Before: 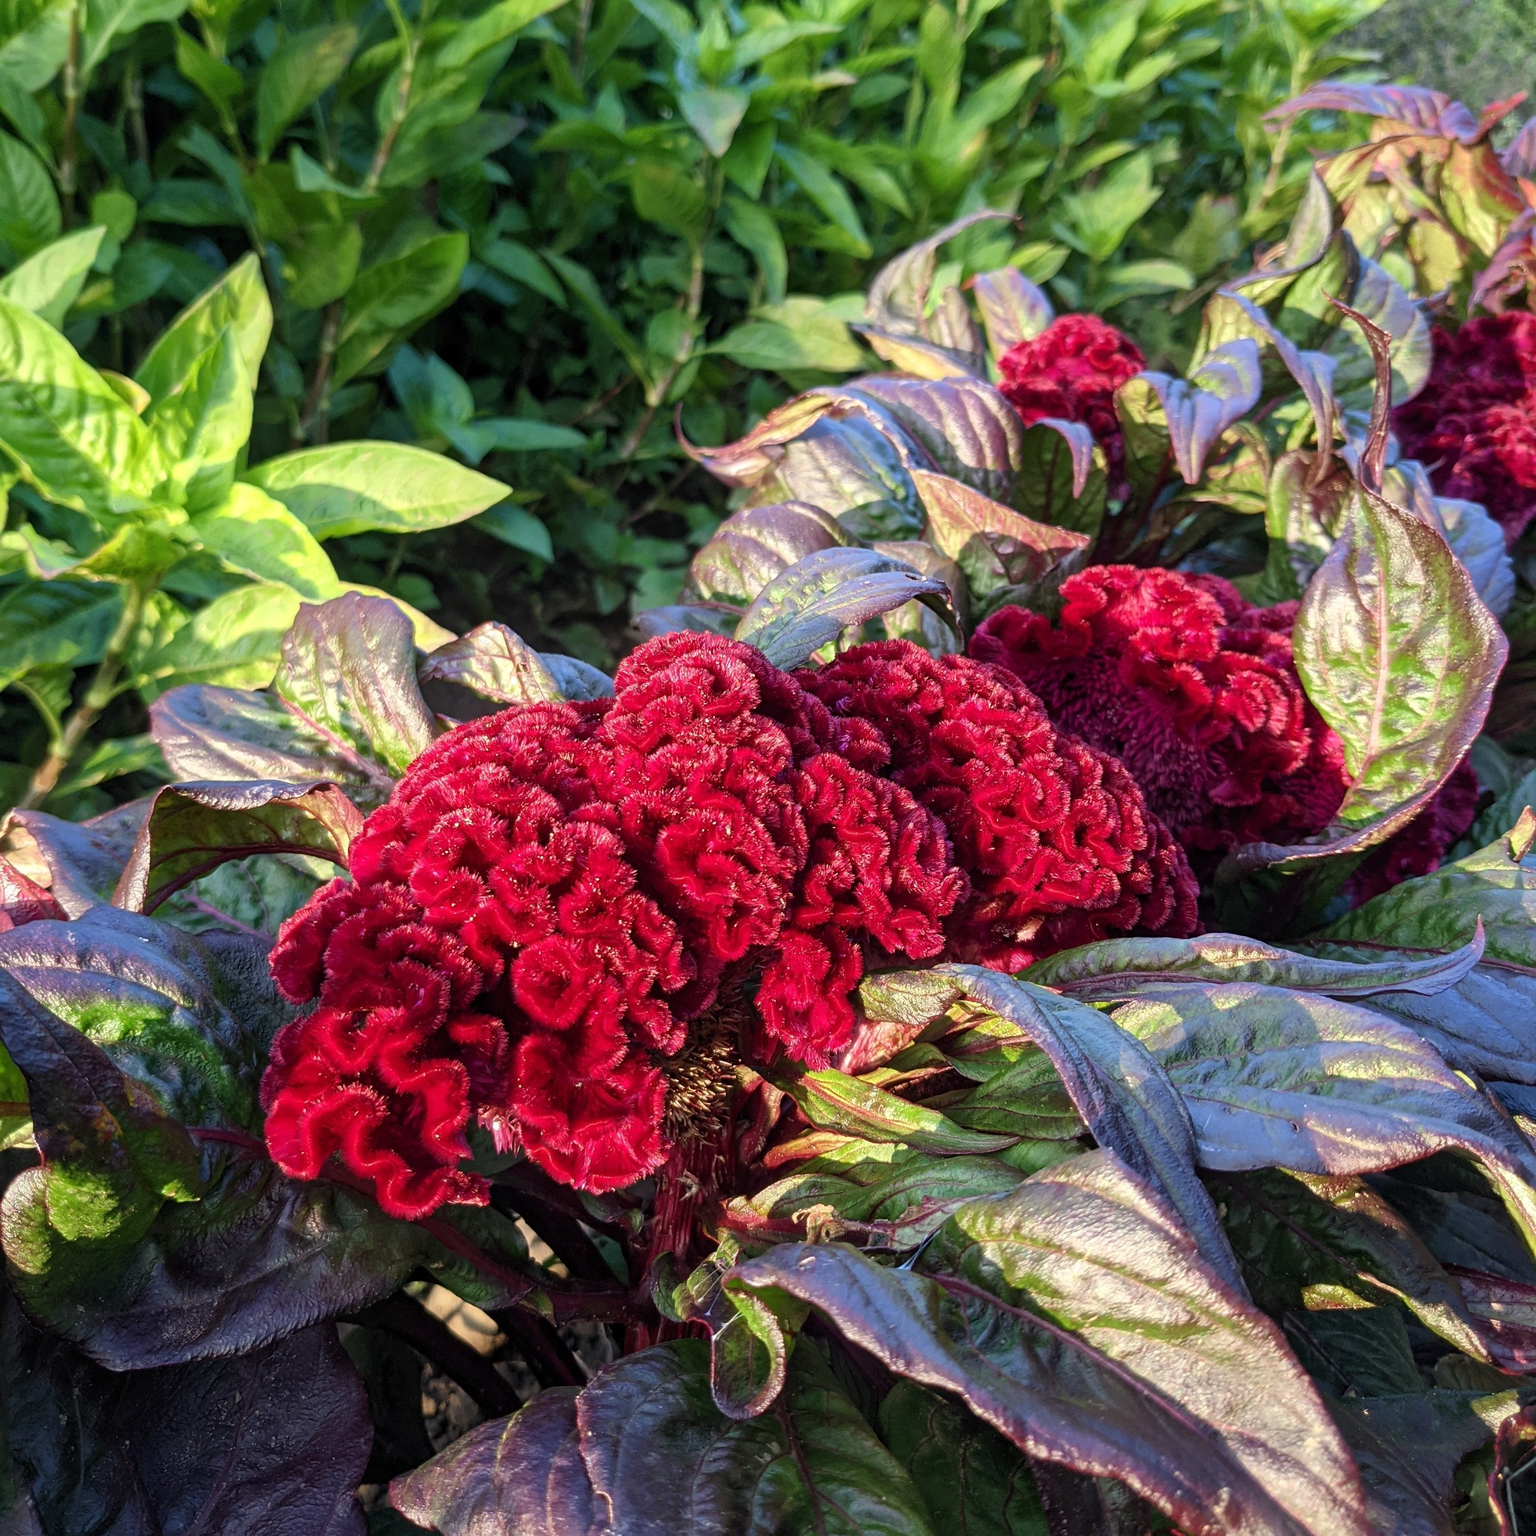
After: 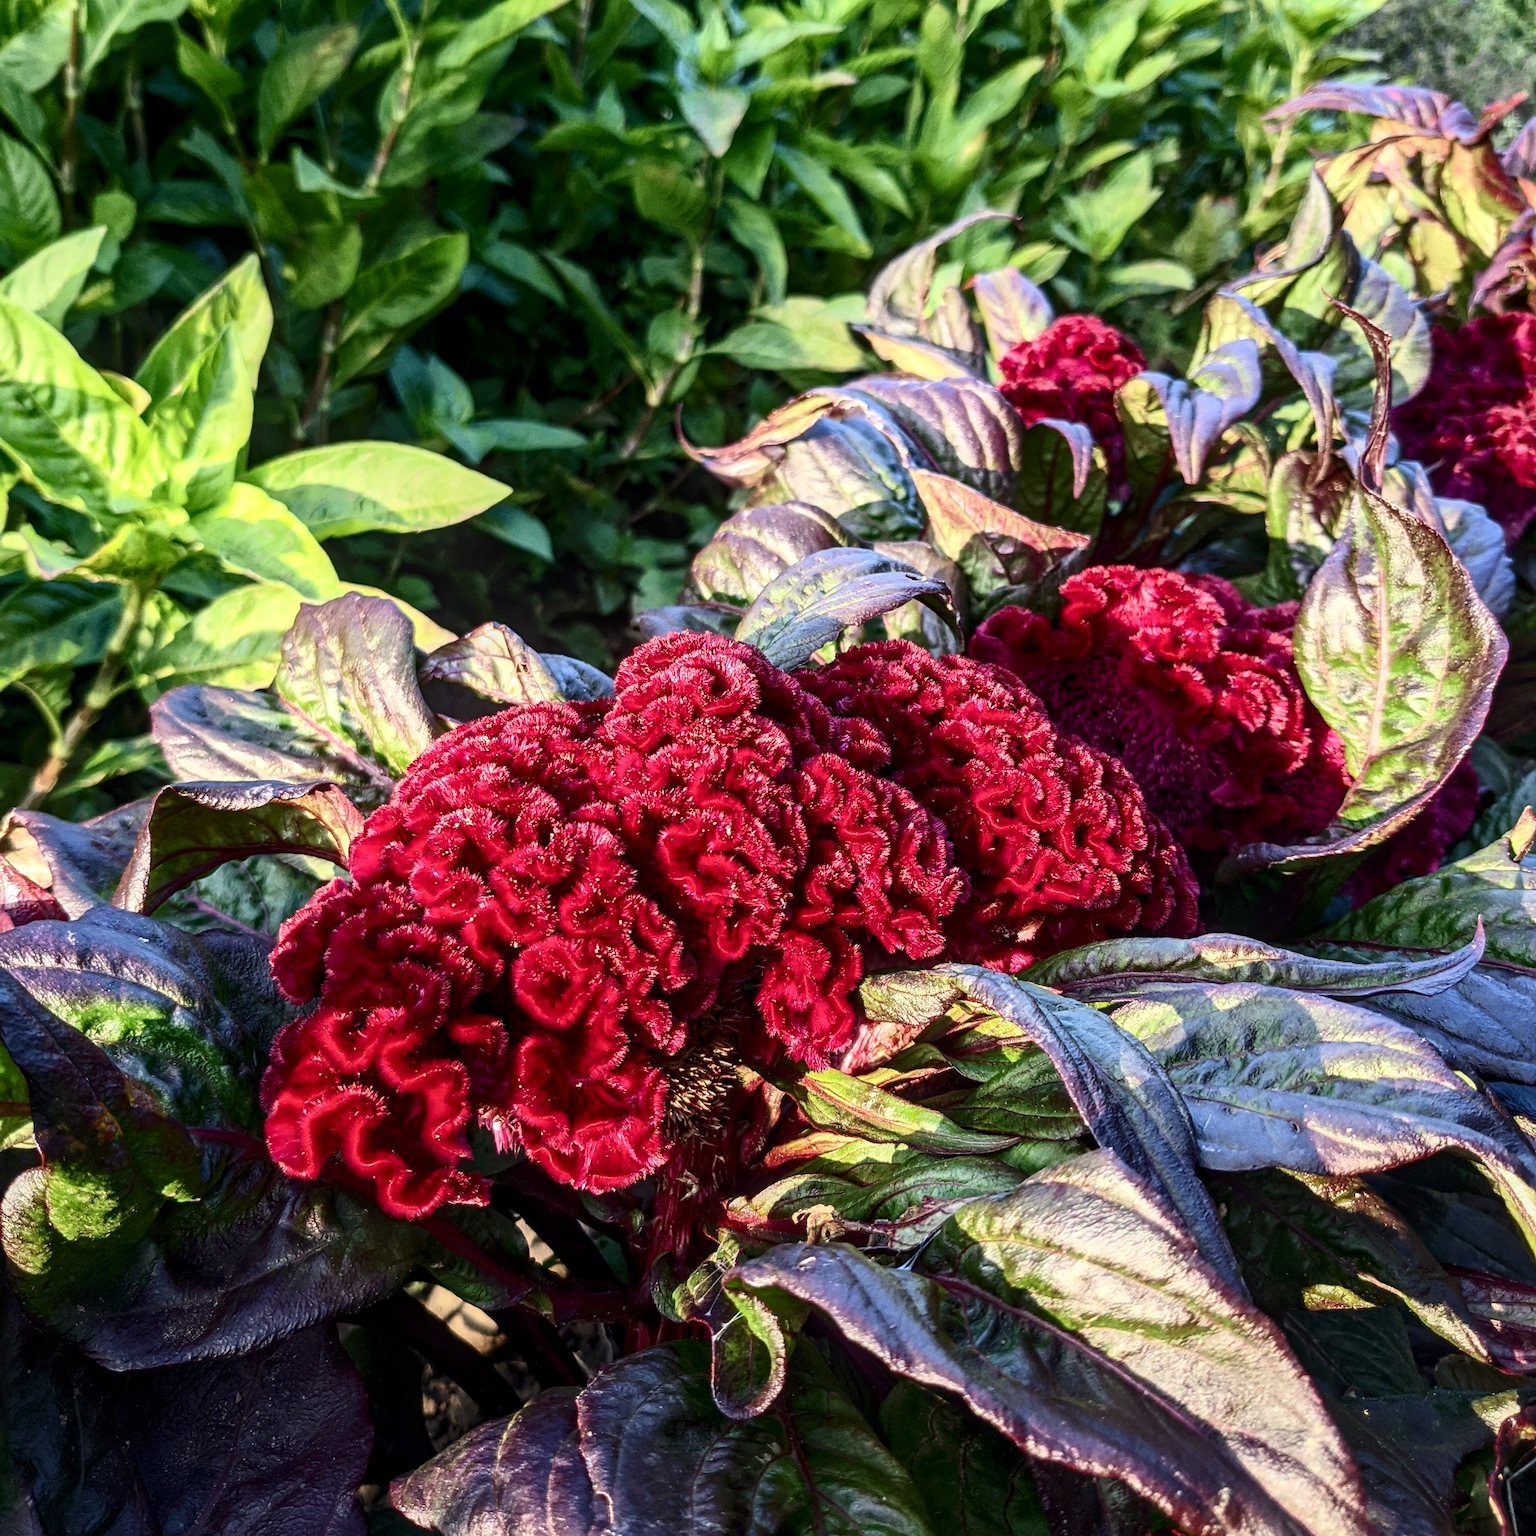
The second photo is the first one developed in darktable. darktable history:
exposure: compensate exposure bias true, compensate highlight preservation false
tone equalizer: on, module defaults
local contrast: on, module defaults
contrast brightness saturation: contrast 0.296
